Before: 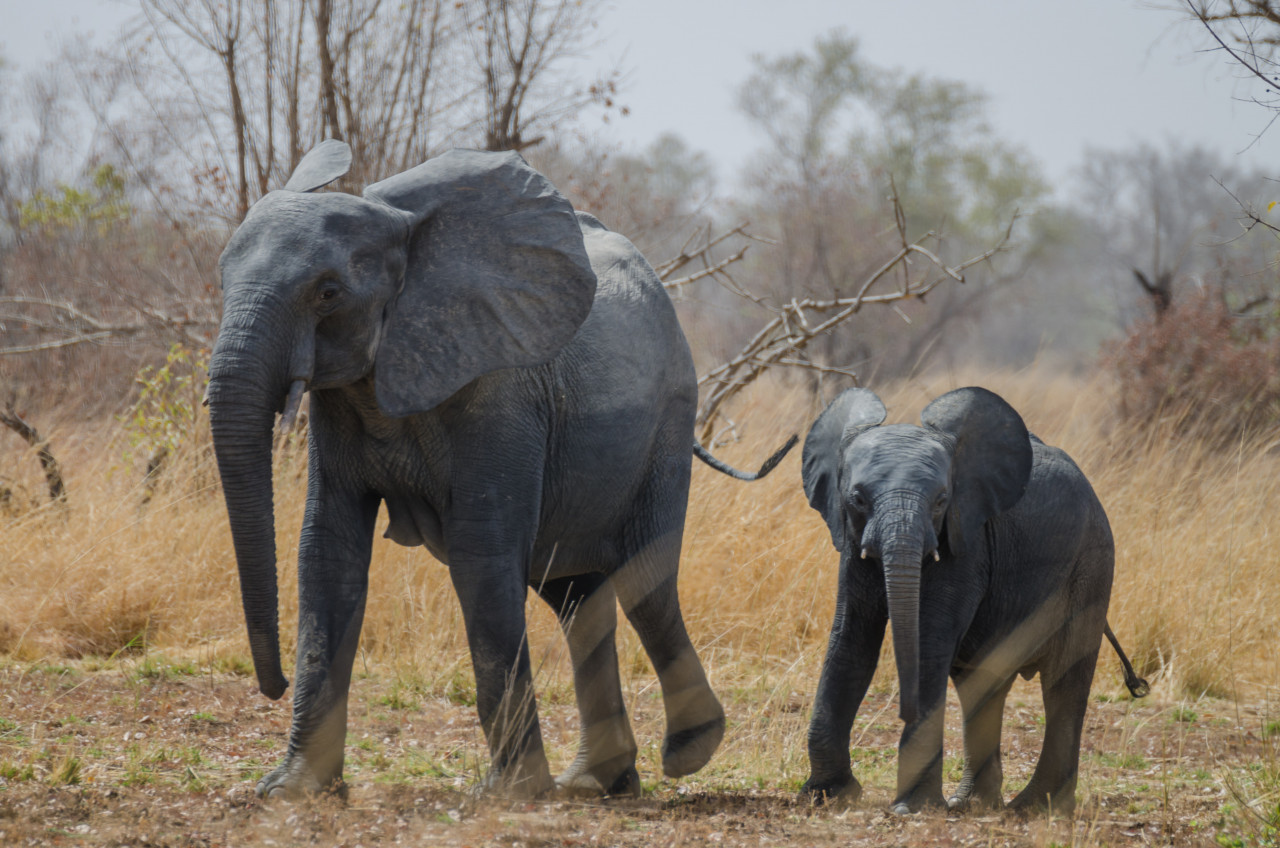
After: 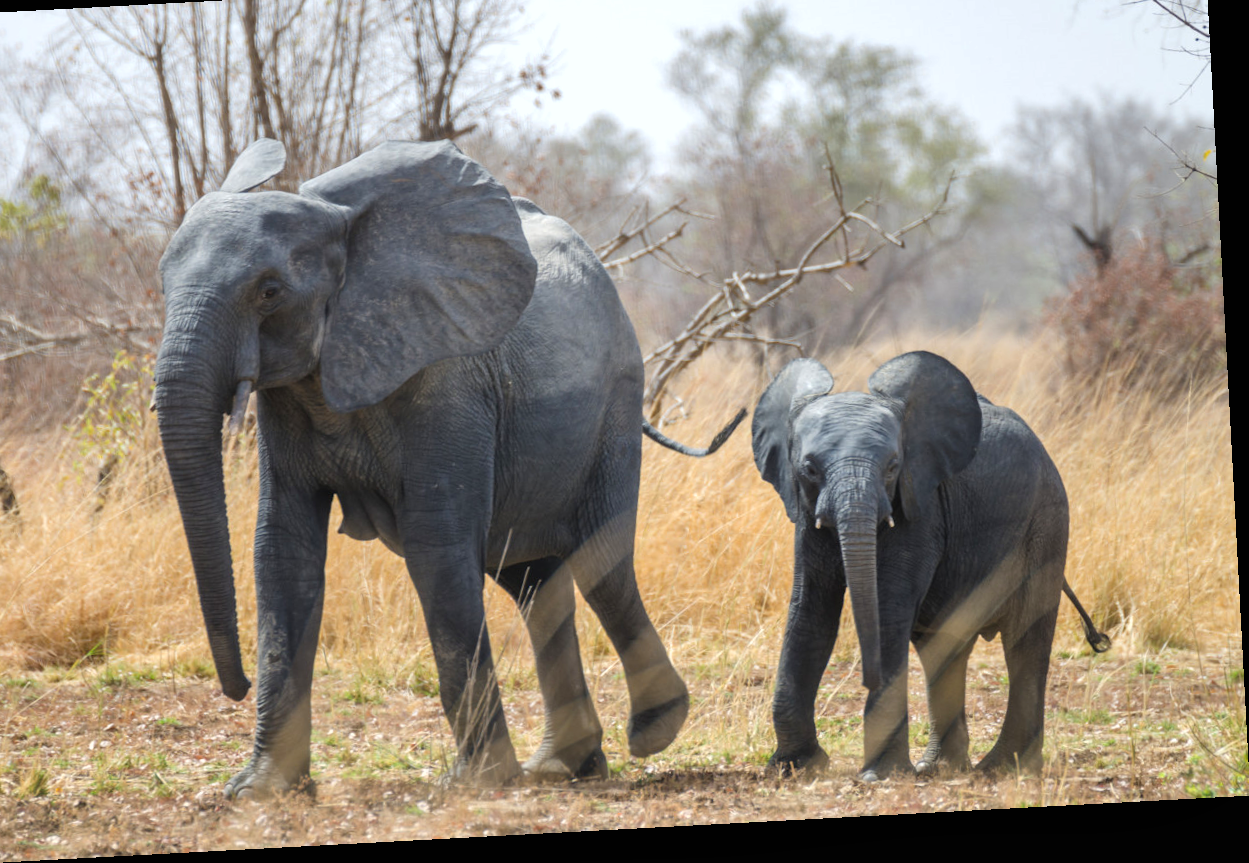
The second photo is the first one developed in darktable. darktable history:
crop and rotate: angle 3.07°, left 5.597%, top 5.684%
shadows and highlights: shadows 35.48, highlights -34.92, soften with gaussian
exposure: black level correction 0, exposure 0.694 EV, compensate highlight preservation false
